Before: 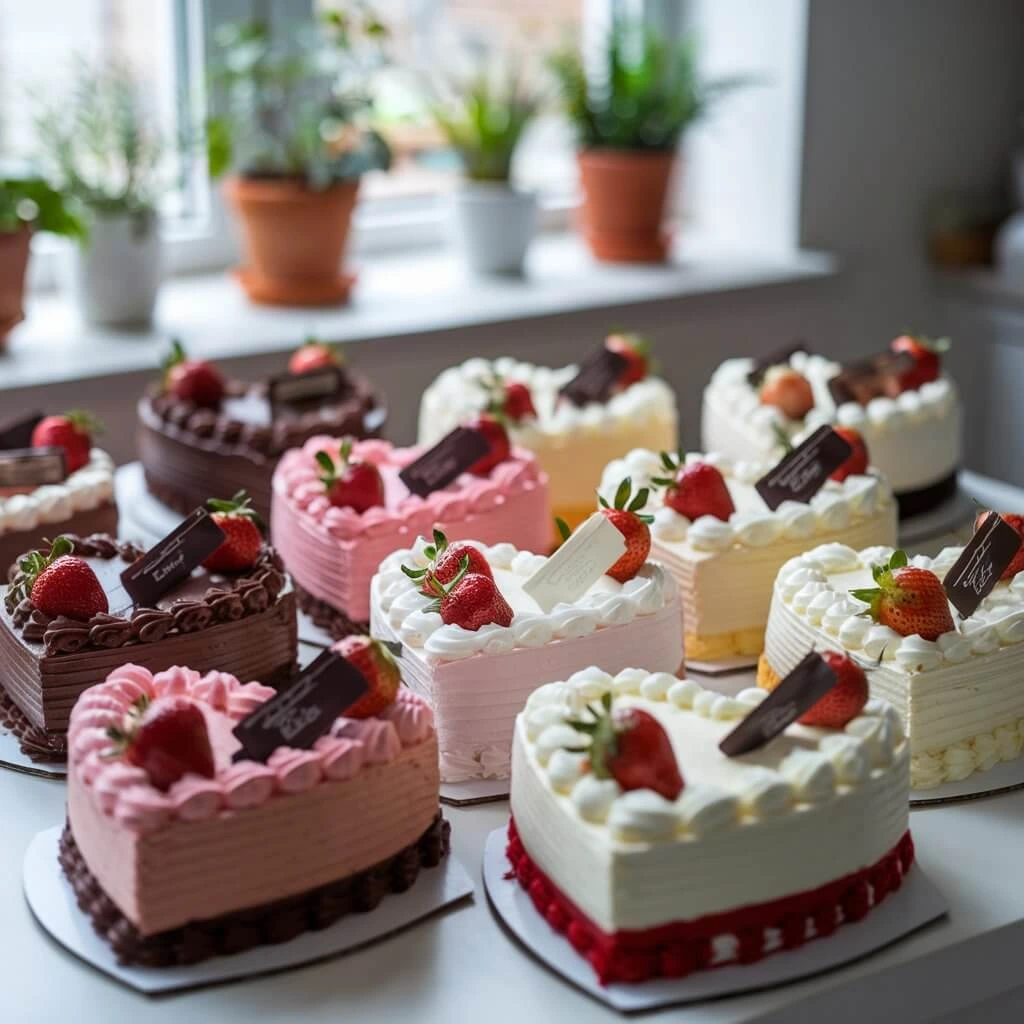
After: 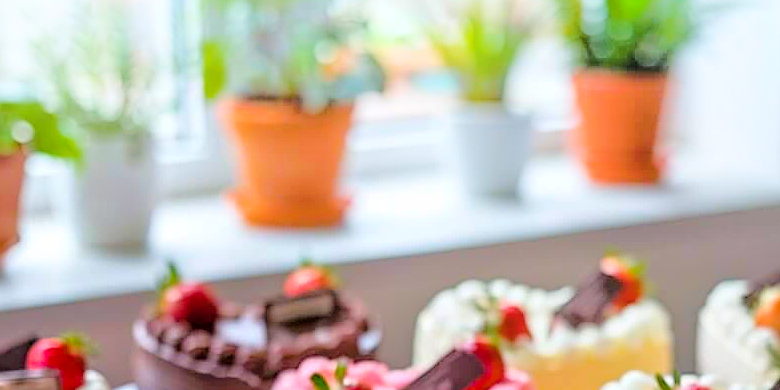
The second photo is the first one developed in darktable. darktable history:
tone equalizer: -7 EV 0.15 EV, -6 EV 0.6 EV, -5 EV 1.15 EV, -4 EV 1.33 EV, -3 EV 1.15 EV, -2 EV 0.6 EV, -1 EV 0.15 EV, mask exposure compensation -0.5 EV
shadows and highlights: shadows -54.3, highlights 86.09, soften with gaussian
sharpen: on, module defaults
color balance rgb: linear chroma grading › global chroma 15%, perceptual saturation grading › global saturation 30%
crop: left 0.579%, top 7.627%, right 23.167%, bottom 54.275%
